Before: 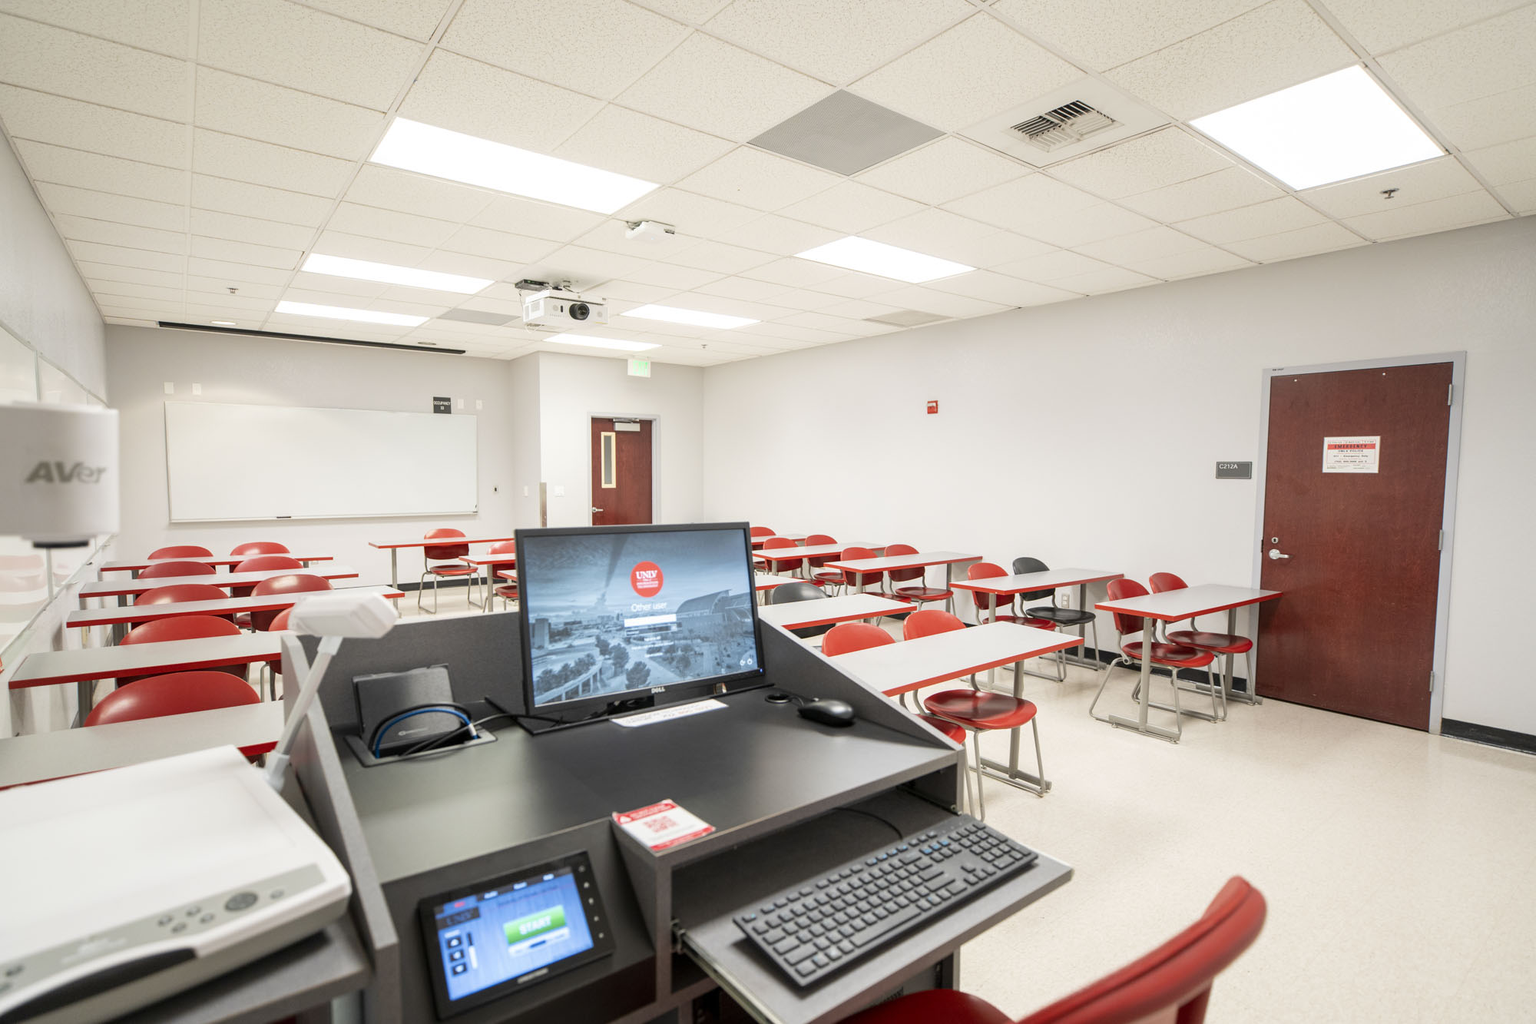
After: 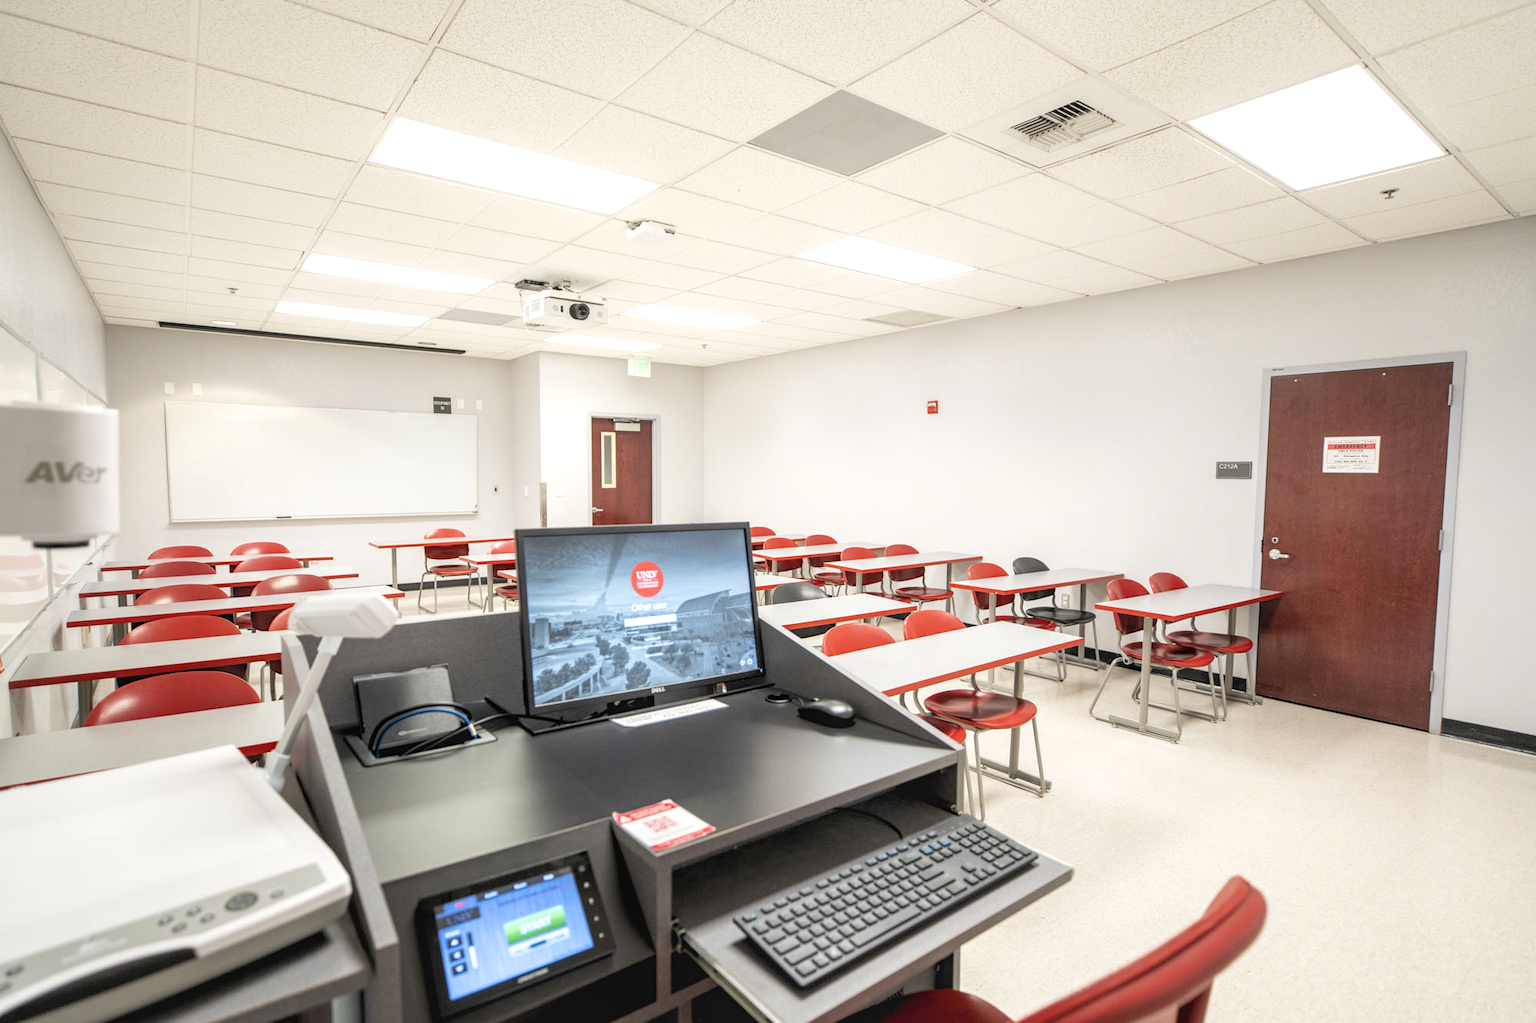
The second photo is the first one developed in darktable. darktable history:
local contrast: detail 110%
rgb levels: levels [[0.01, 0.419, 0.839], [0, 0.5, 1], [0, 0.5, 1]]
